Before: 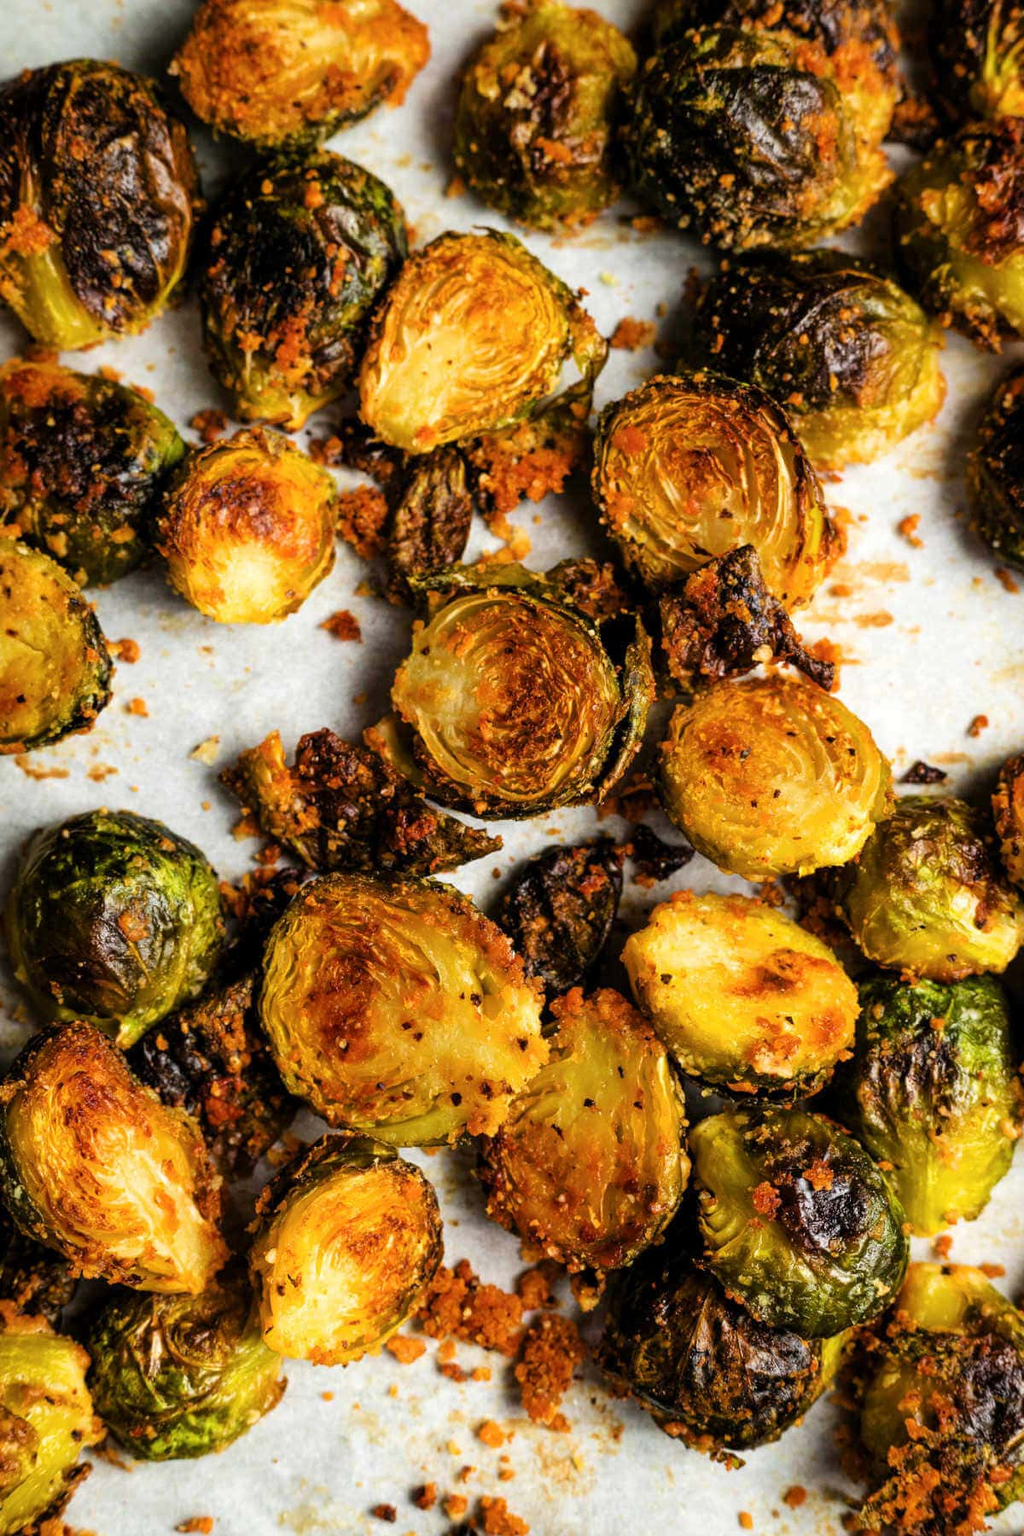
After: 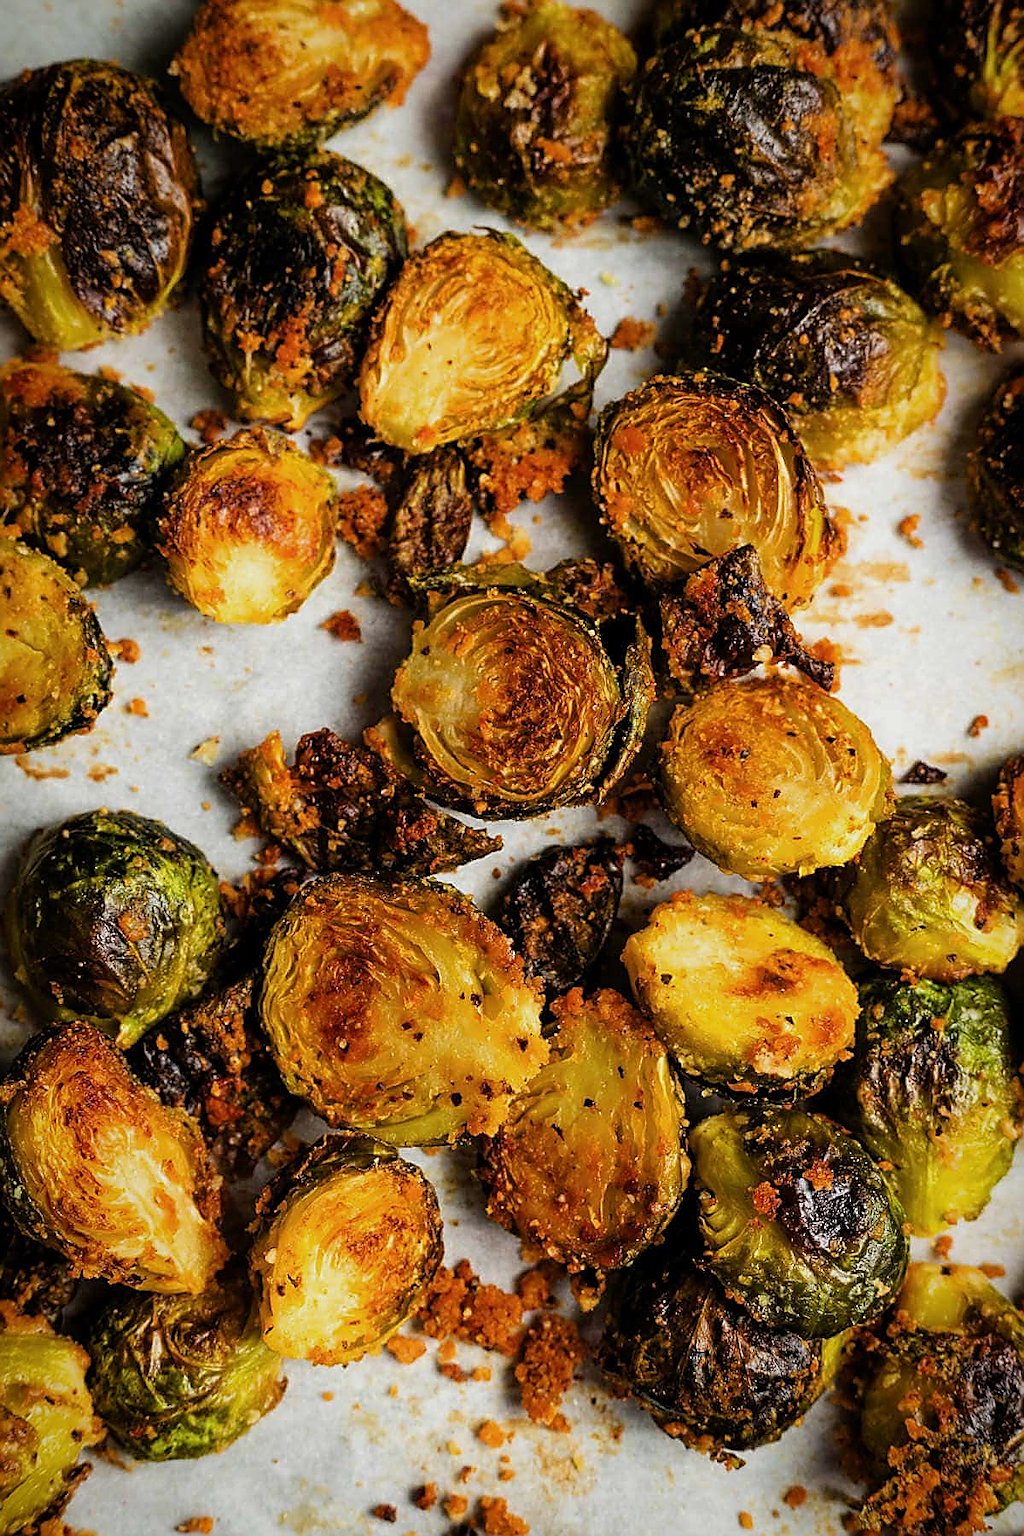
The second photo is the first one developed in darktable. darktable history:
vignetting: fall-off start 80.87%, fall-off radius 61.59%, brightness -0.384, saturation 0.007, center (0, 0.007), automatic ratio true, width/height ratio 1.418
sharpen: radius 1.4, amount 1.25, threshold 0.7
exposure: exposure -0.293 EV, compensate highlight preservation false
